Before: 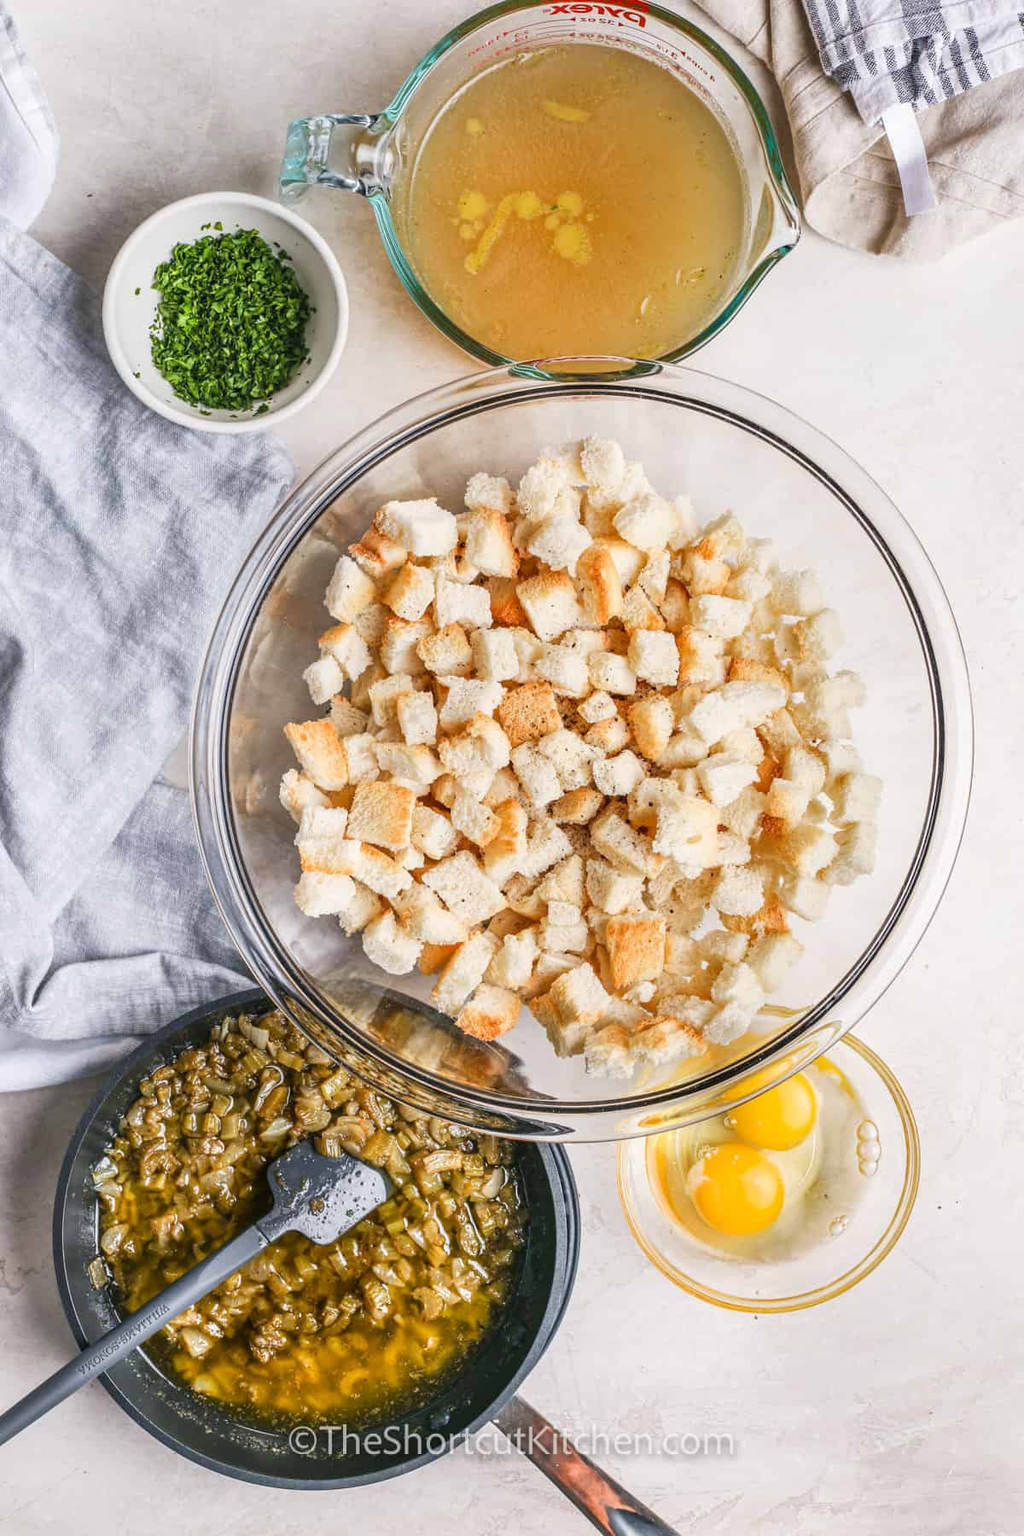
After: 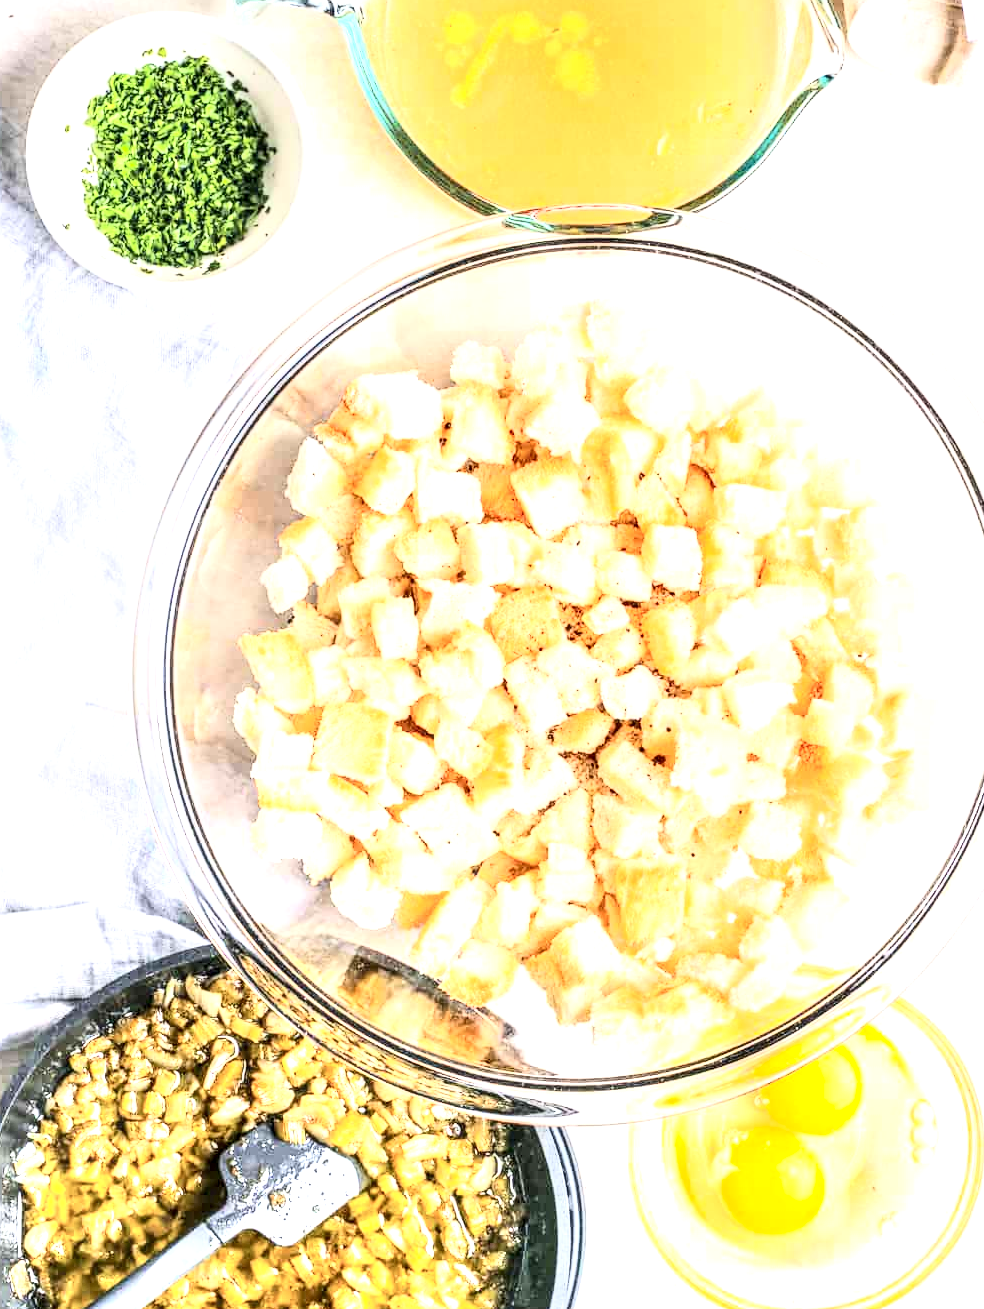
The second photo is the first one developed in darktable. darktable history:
contrast brightness saturation: contrast 0.39, brightness 0.53
local contrast: highlights 19%, detail 186%
crop: left 7.856%, top 11.836%, right 10.12%, bottom 15.387%
exposure: black level correction 0, exposure 1.45 EV, compensate exposure bias true, compensate highlight preservation false
